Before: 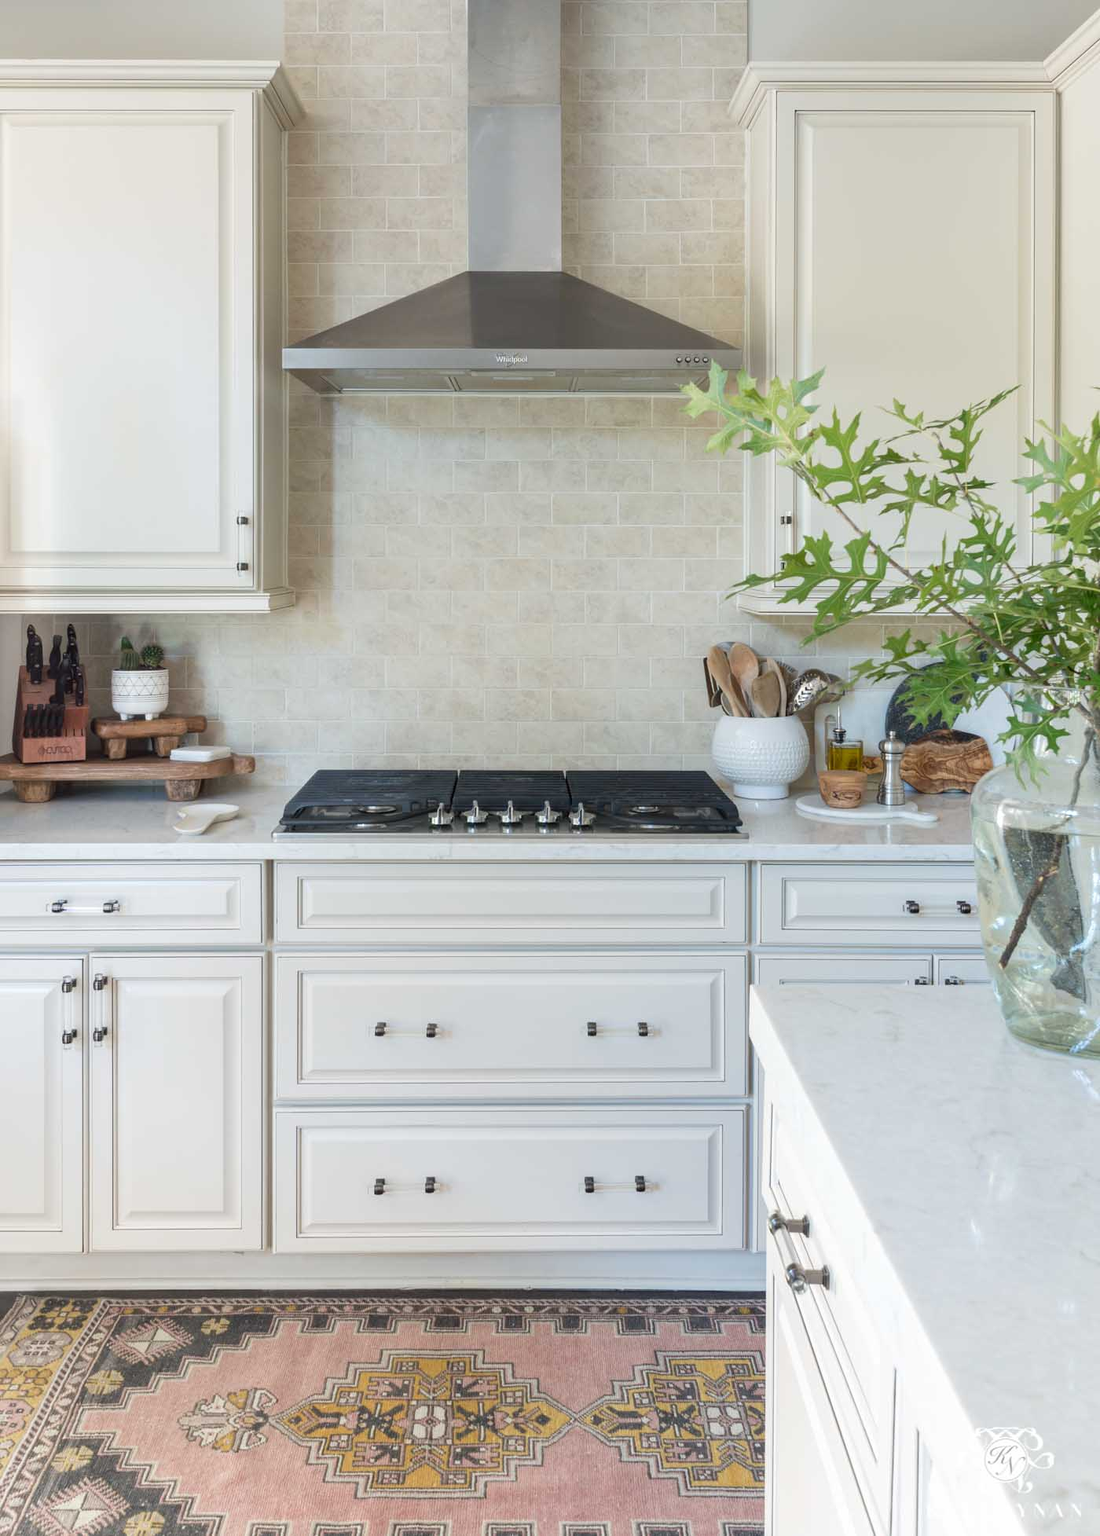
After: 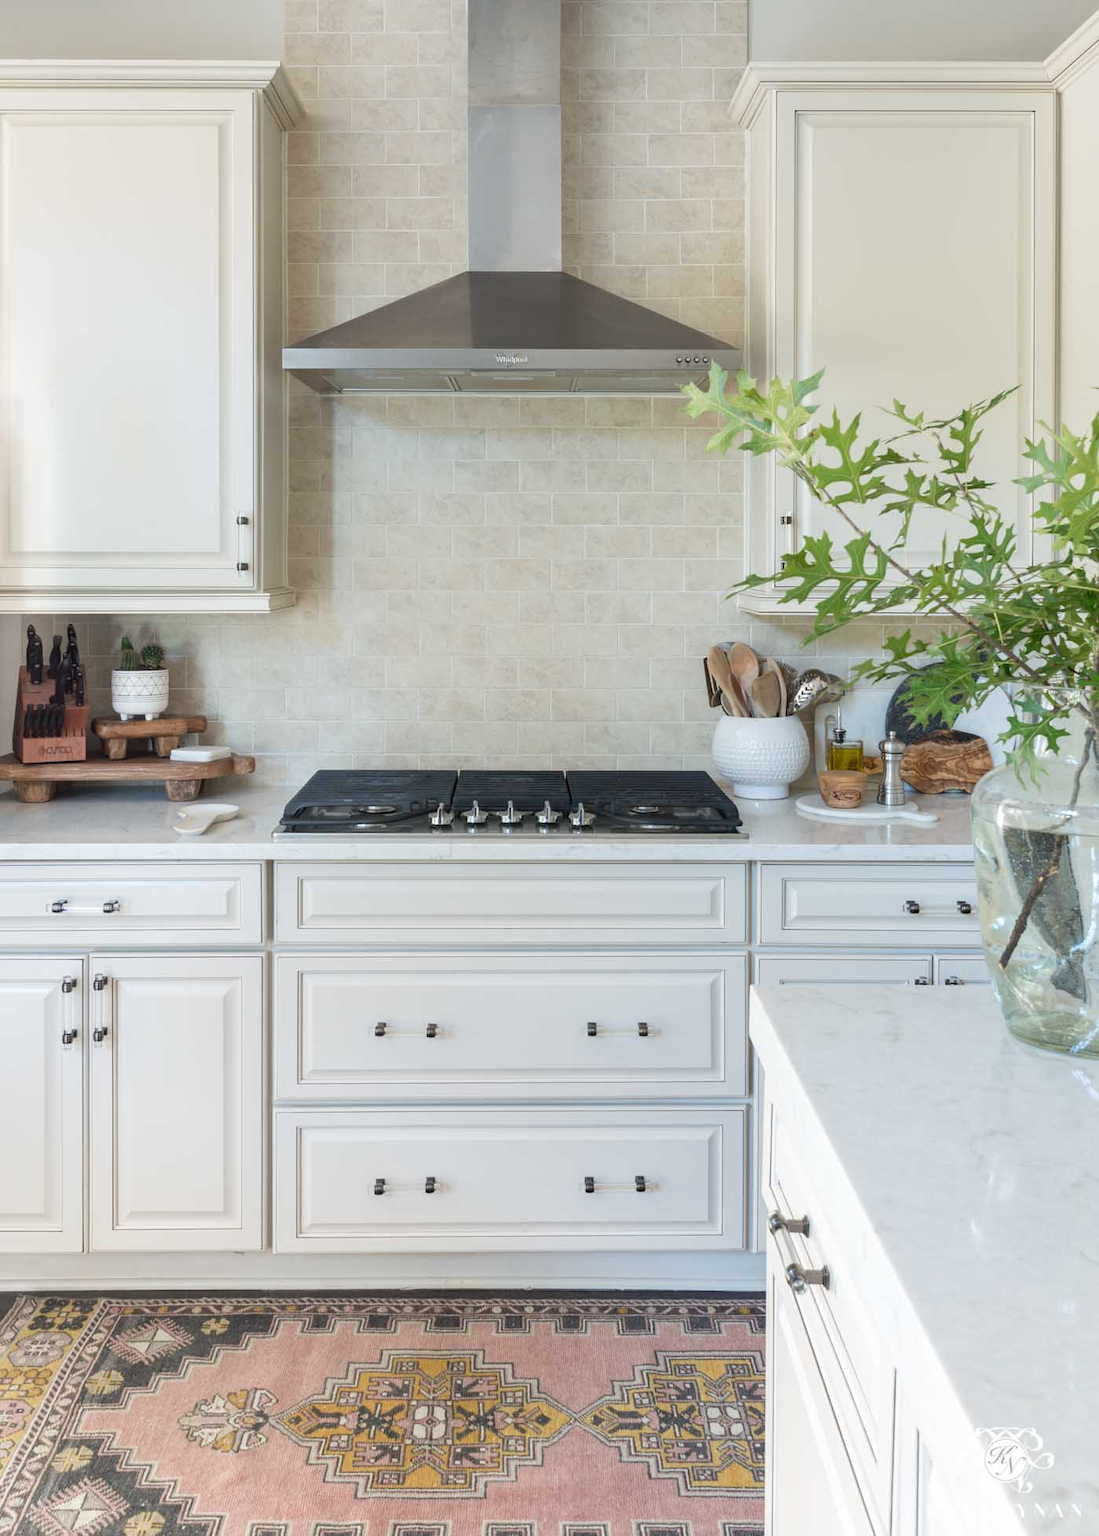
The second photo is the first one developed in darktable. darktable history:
tone equalizer: on, module defaults
shadows and highlights: radius 331.84, shadows 53.55, highlights -100, compress 94.63%, highlights color adjustment 73.23%, soften with gaussian
